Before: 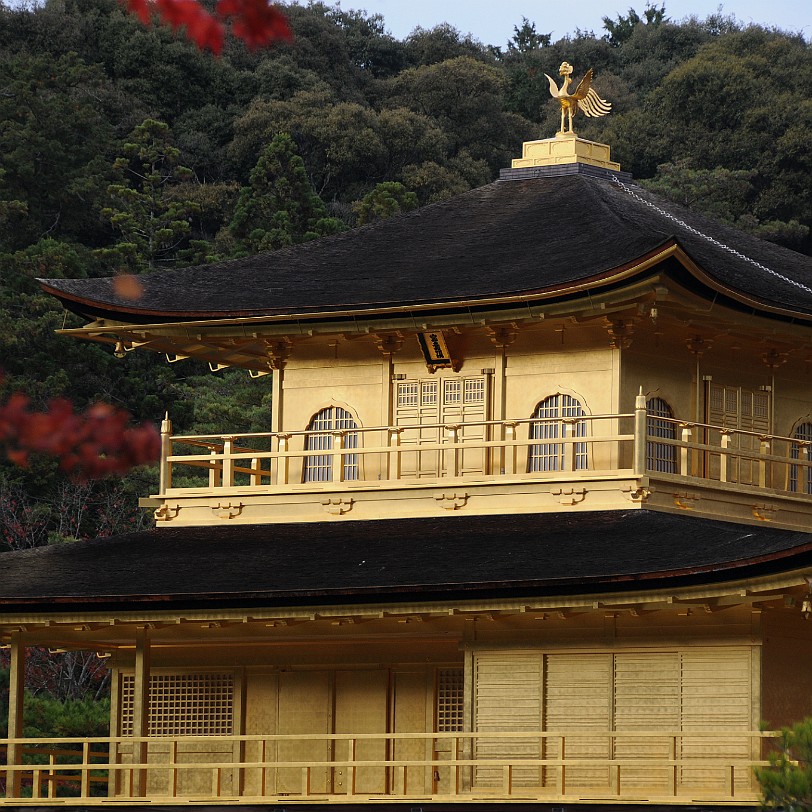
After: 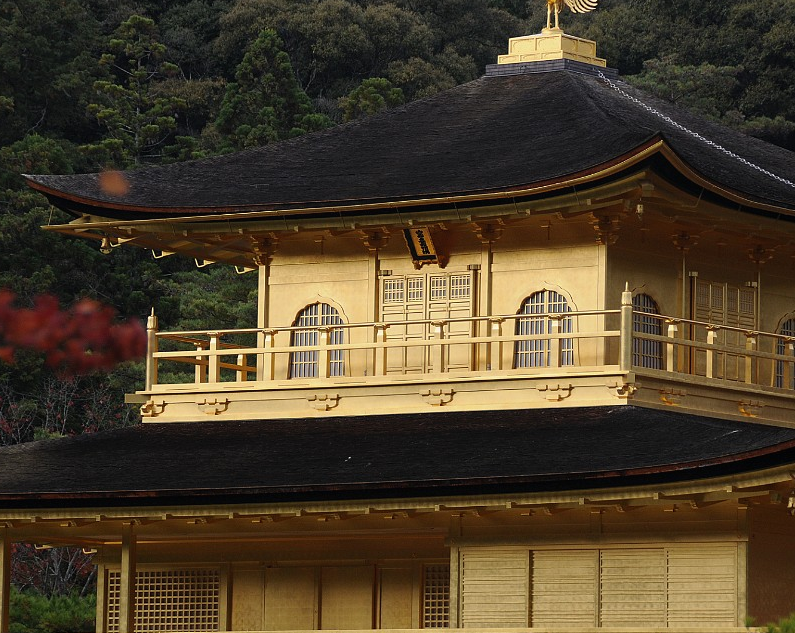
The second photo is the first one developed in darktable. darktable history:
local contrast: mode bilateral grid, contrast 100, coarseness 100, detail 91%, midtone range 0.2
crop and rotate: left 1.814%, top 12.818%, right 0.25%, bottom 9.225%
